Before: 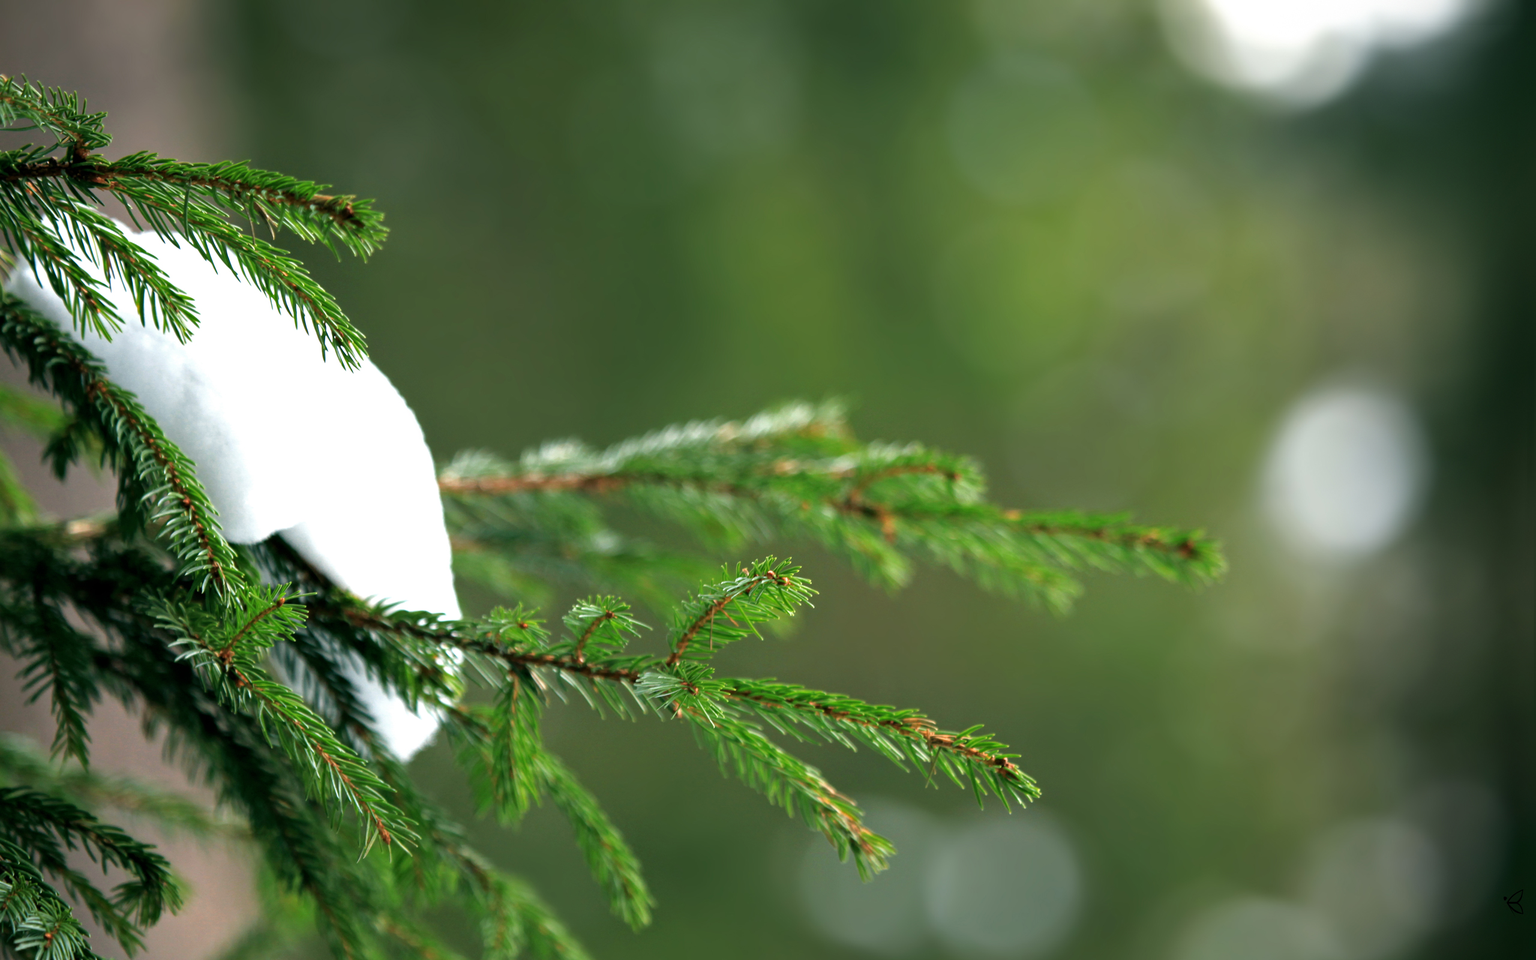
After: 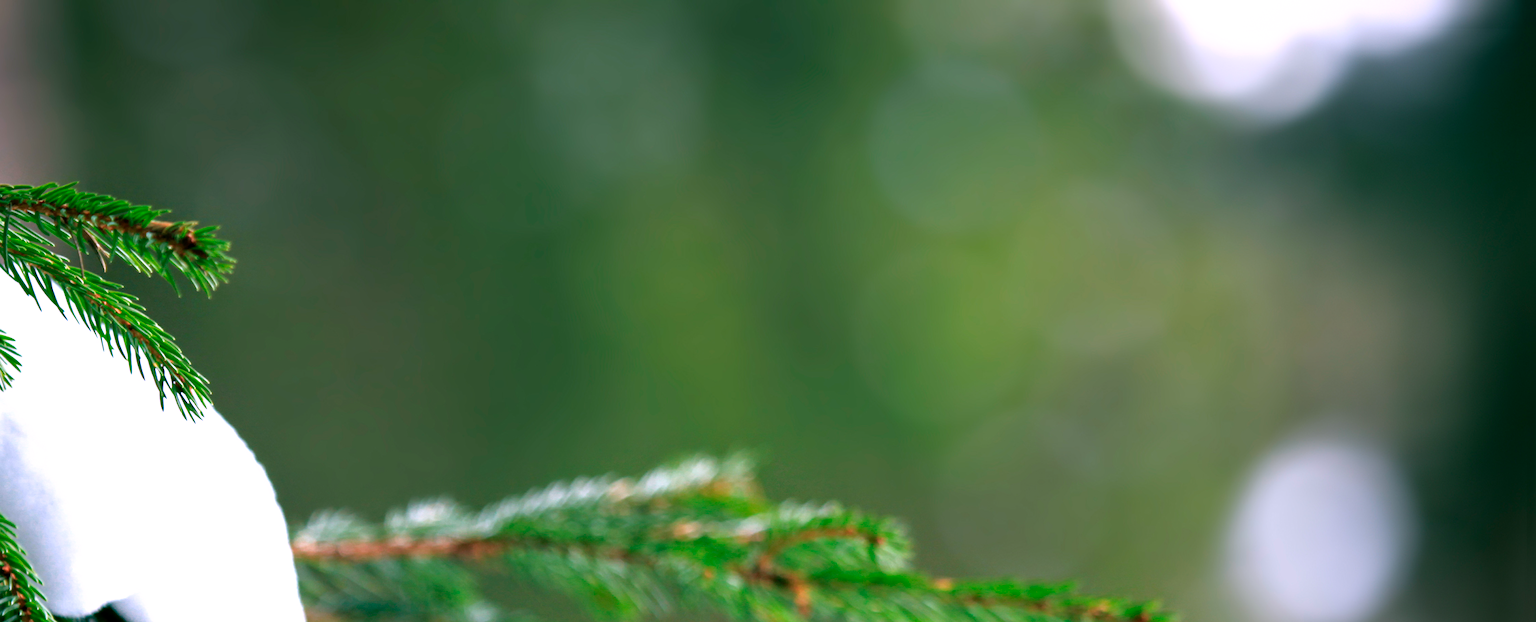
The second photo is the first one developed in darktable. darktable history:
white balance: red 1.042, blue 1.17
crop and rotate: left 11.812%, bottom 42.776%
